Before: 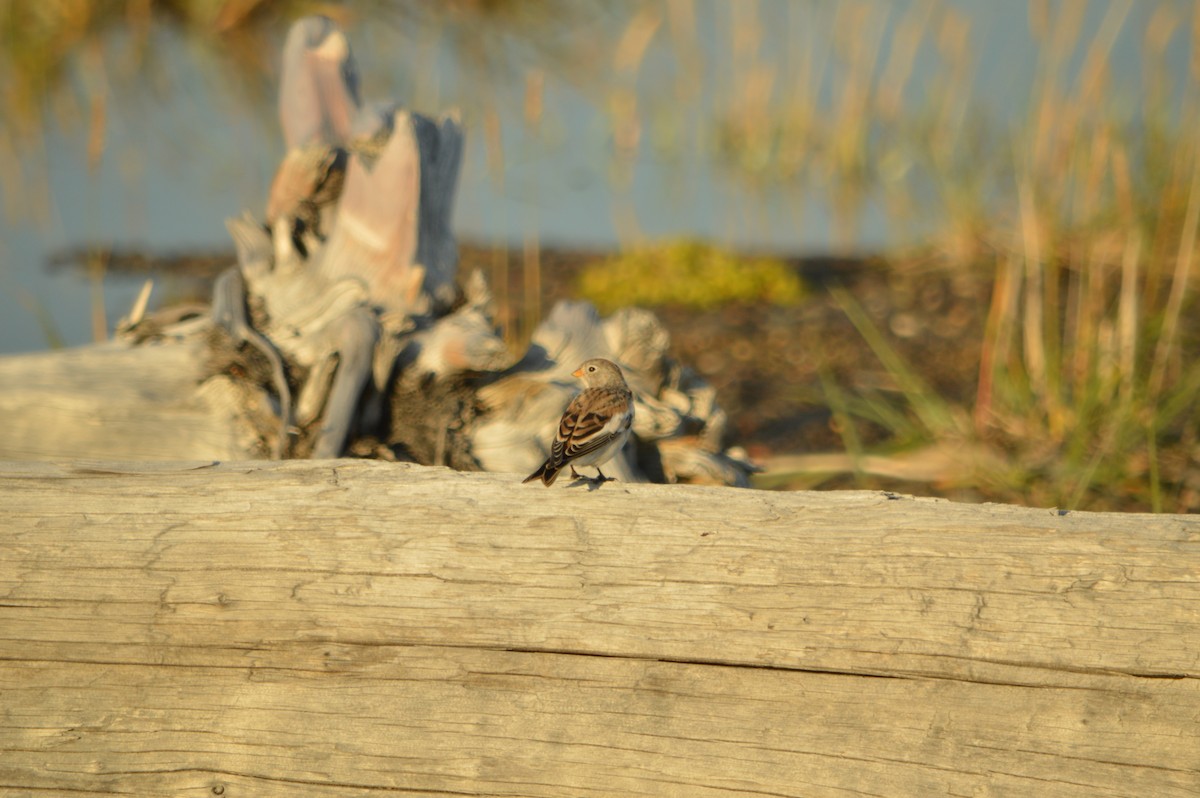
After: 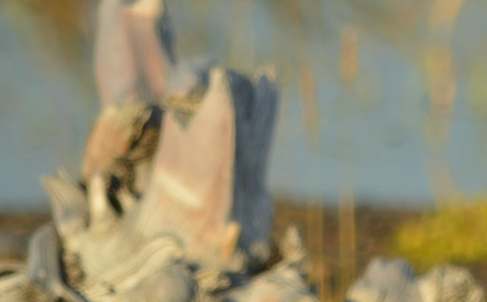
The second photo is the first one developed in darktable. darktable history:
crop: left 15.452%, top 5.459%, right 43.956%, bottom 56.62%
white balance: red 0.967, blue 1.049
